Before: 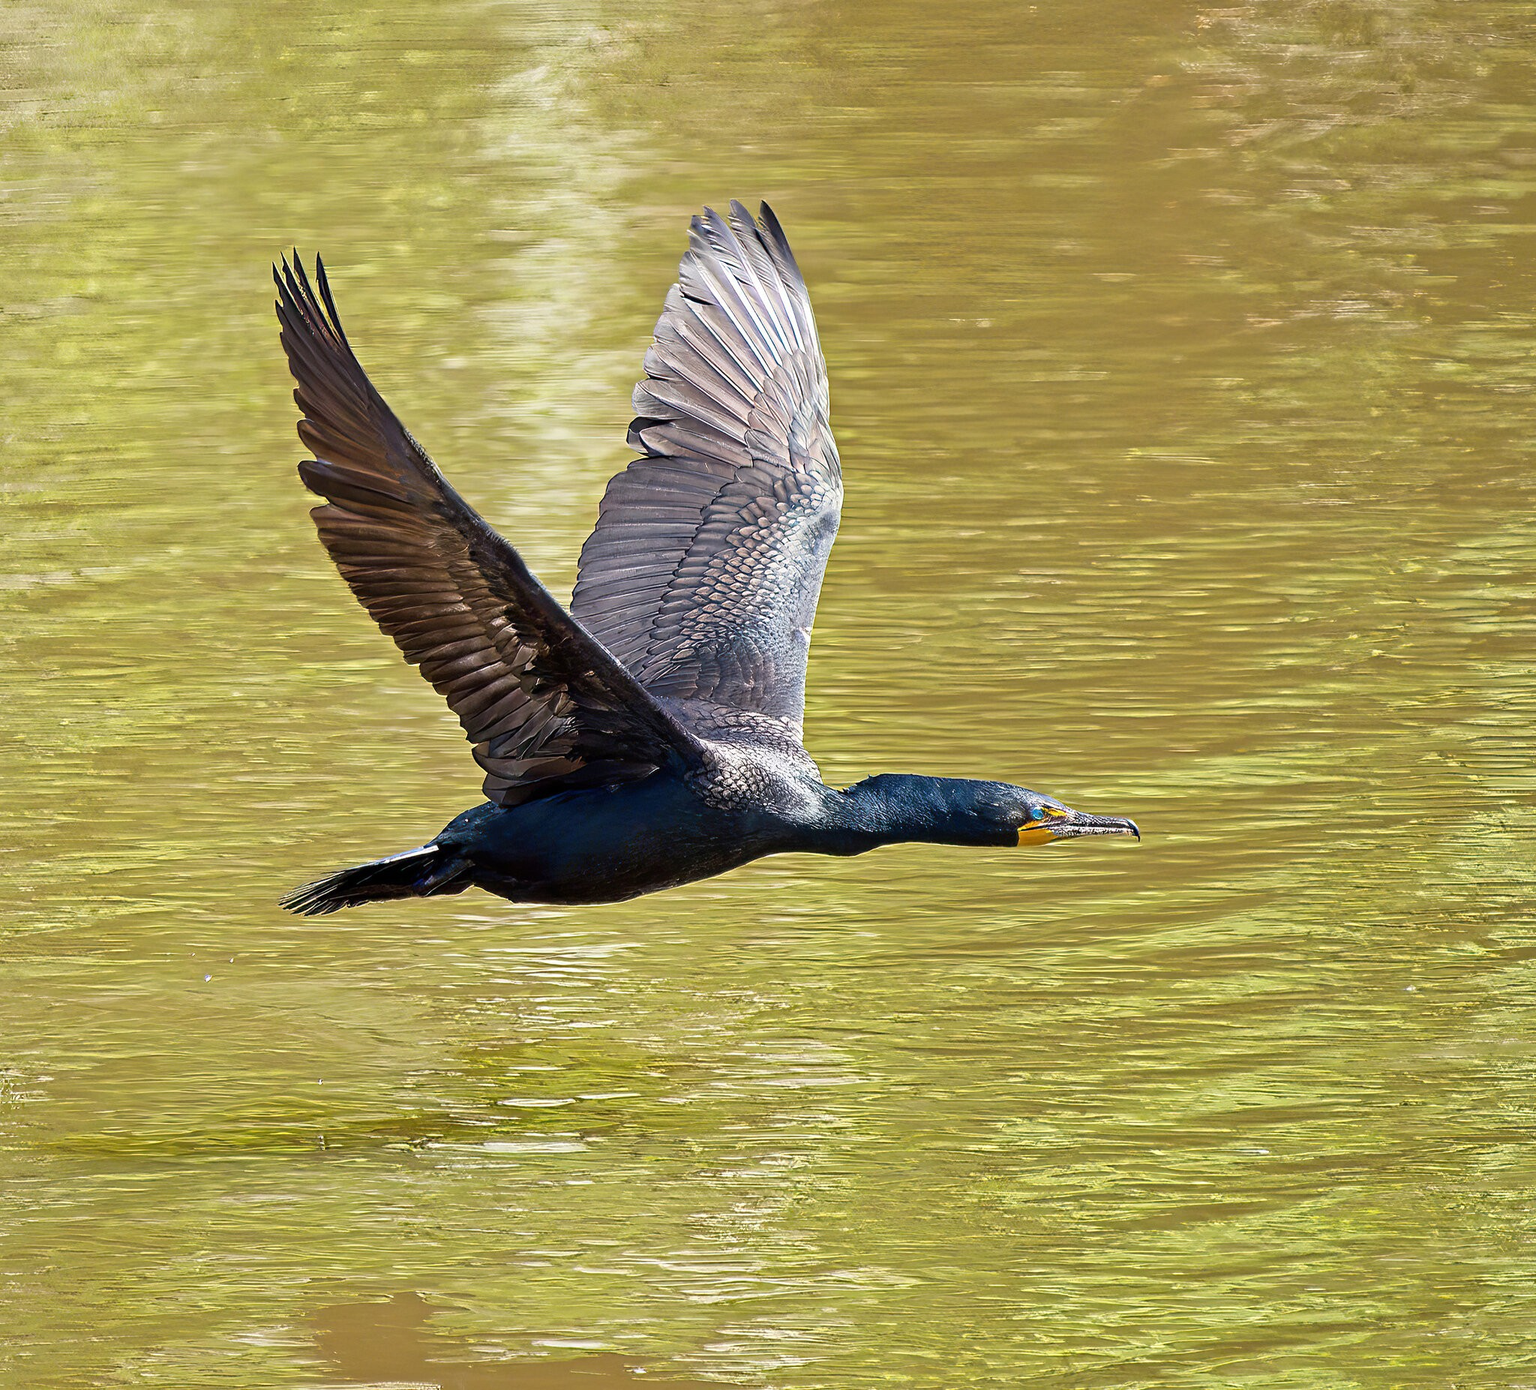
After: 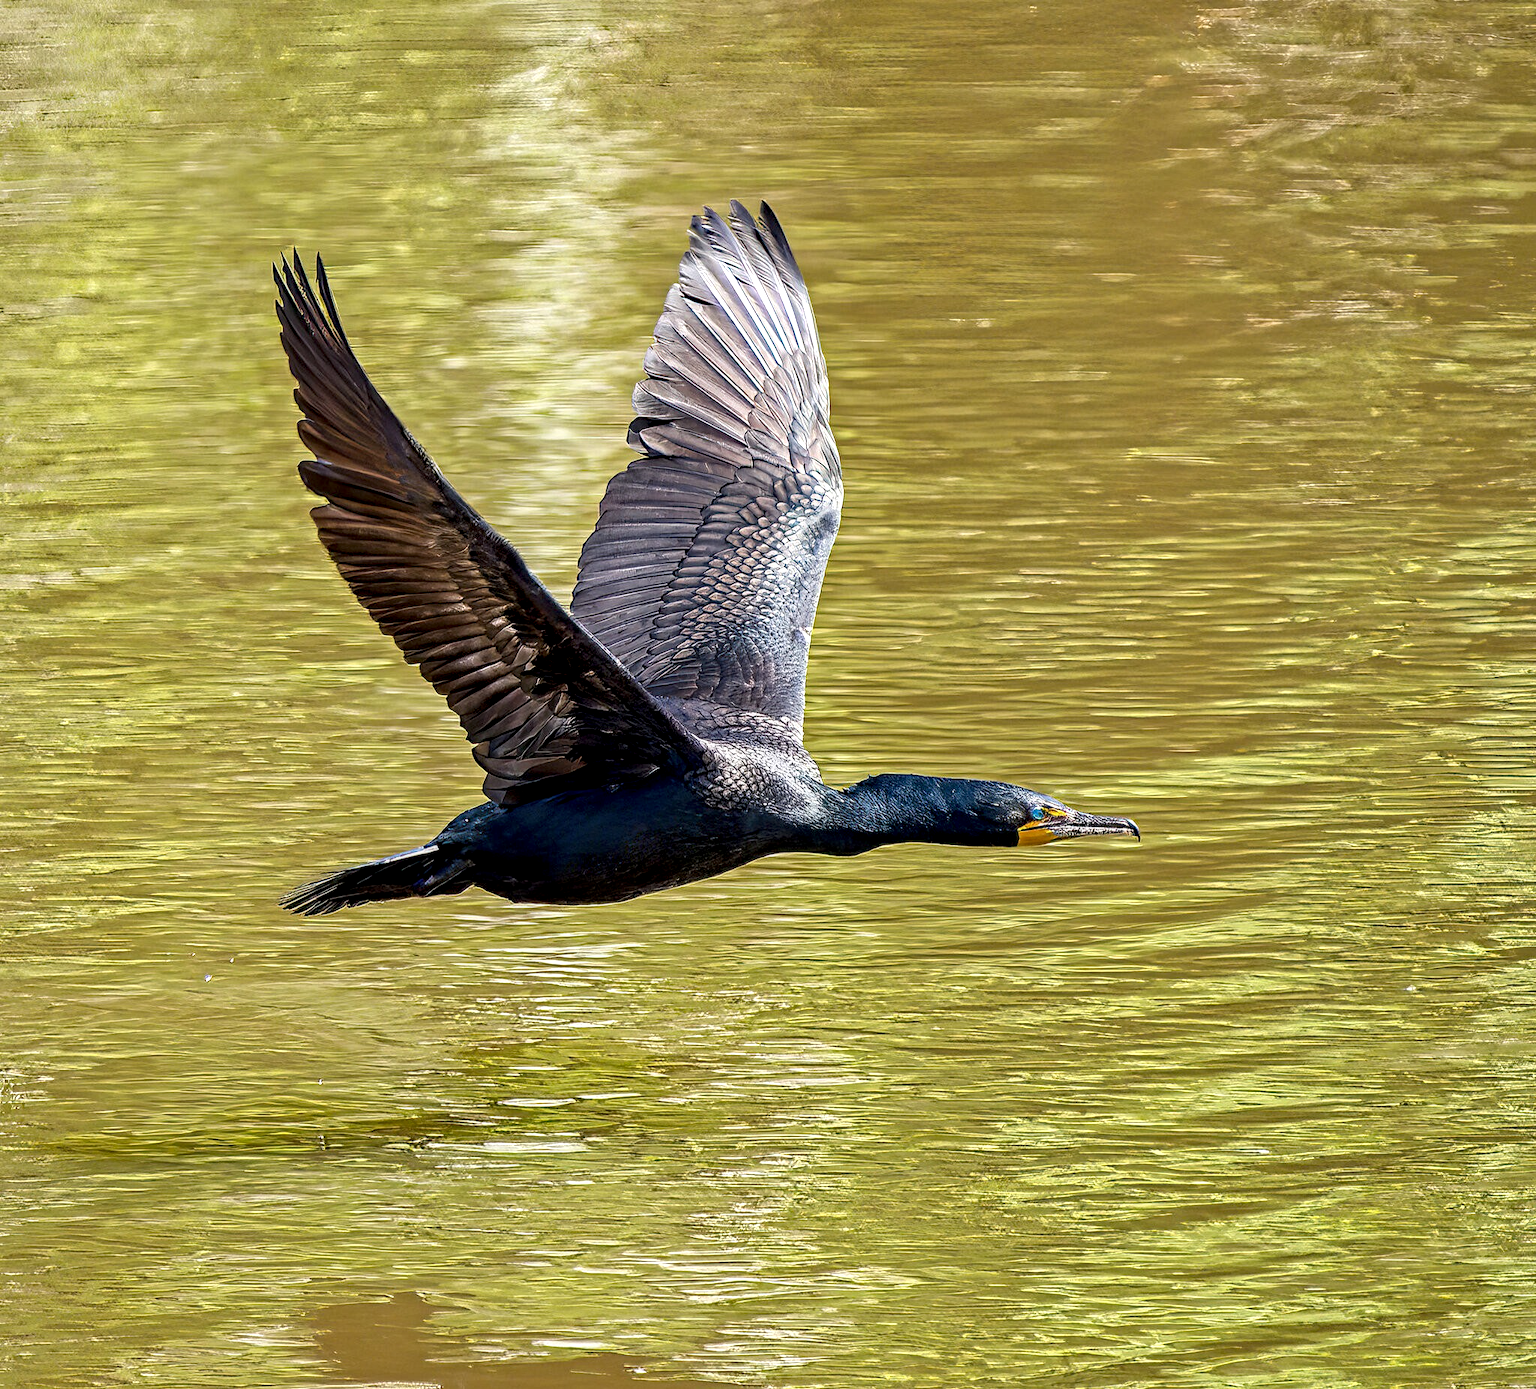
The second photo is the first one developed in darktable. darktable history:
local contrast: detail 150%
haze removal: compatibility mode true, adaptive false
